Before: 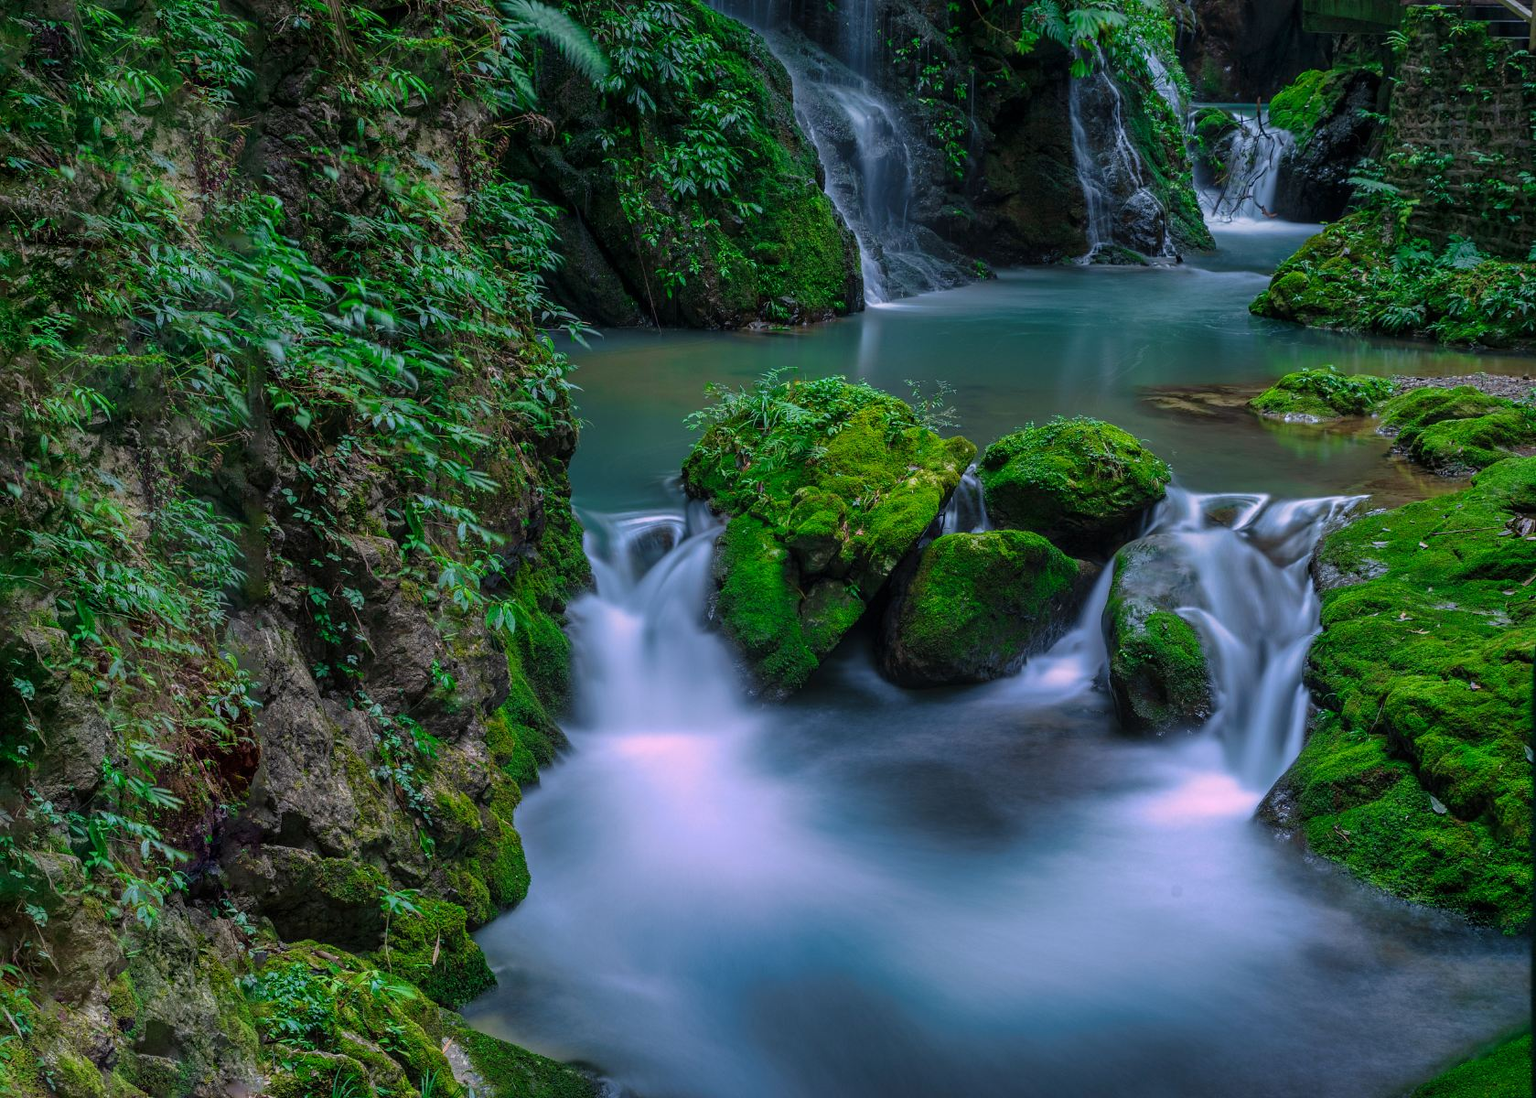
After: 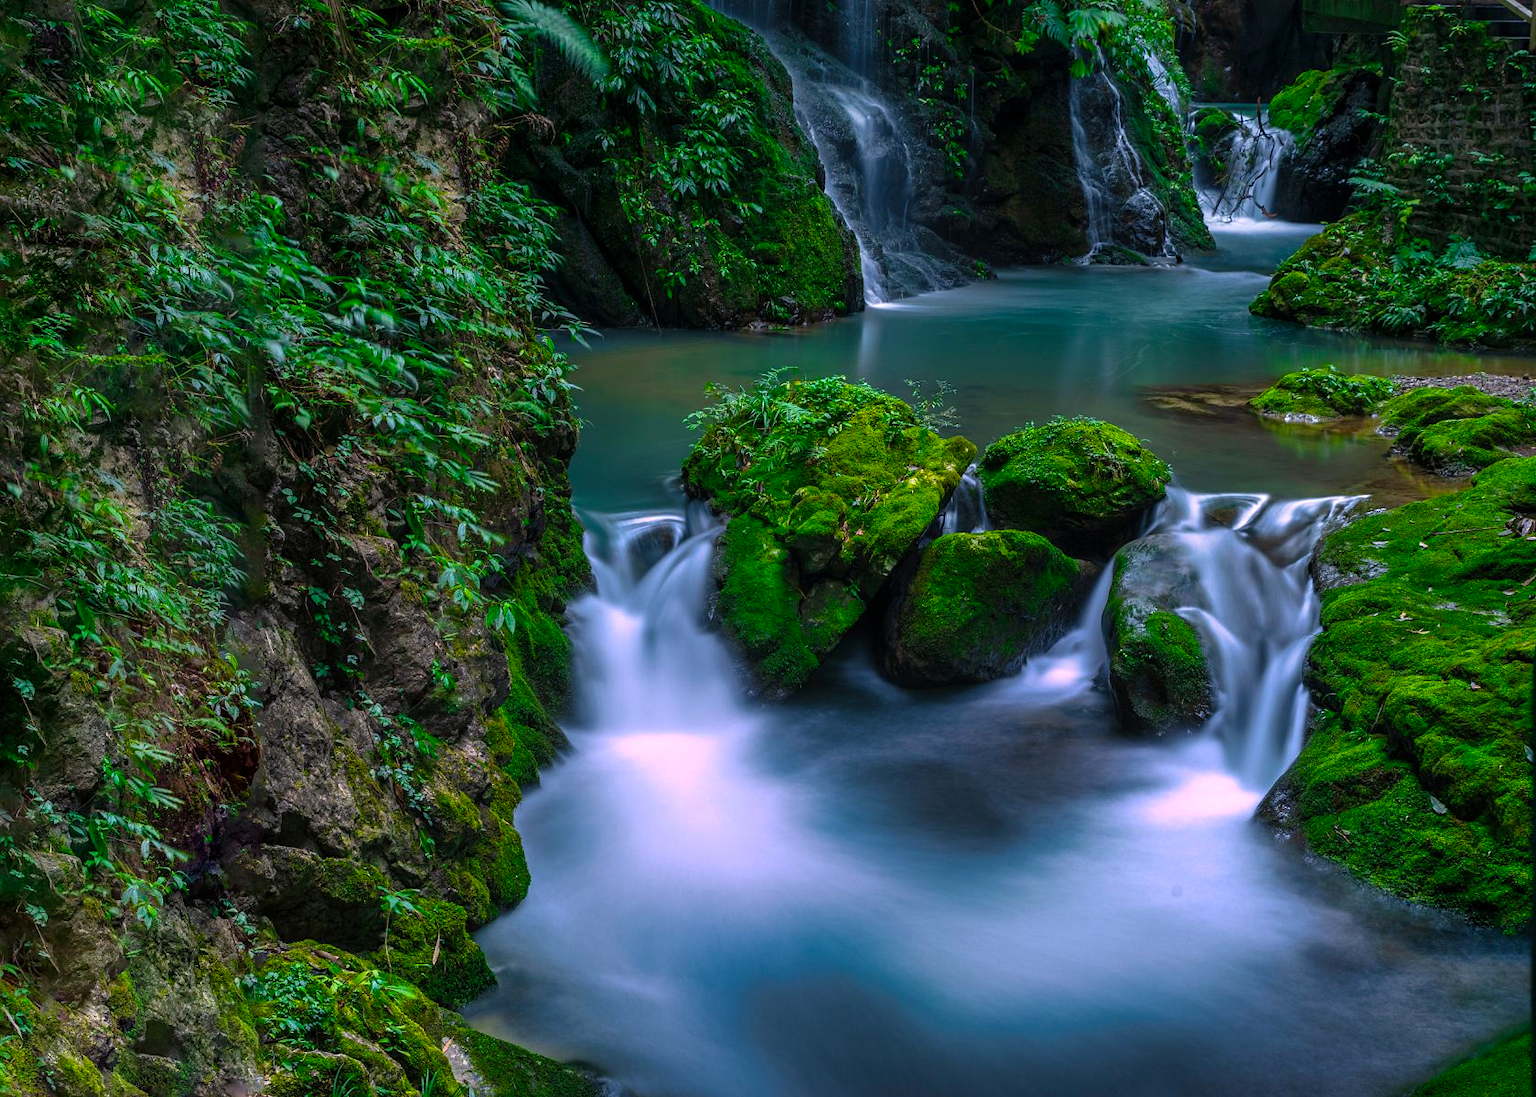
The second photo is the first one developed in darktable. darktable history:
color balance rgb: highlights gain › chroma 0.995%, highlights gain › hue 27.13°, perceptual saturation grading › global saturation 25.492%, perceptual brilliance grading › global brilliance 15.576%, perceptual brilliance grading › shadows -35.008%
